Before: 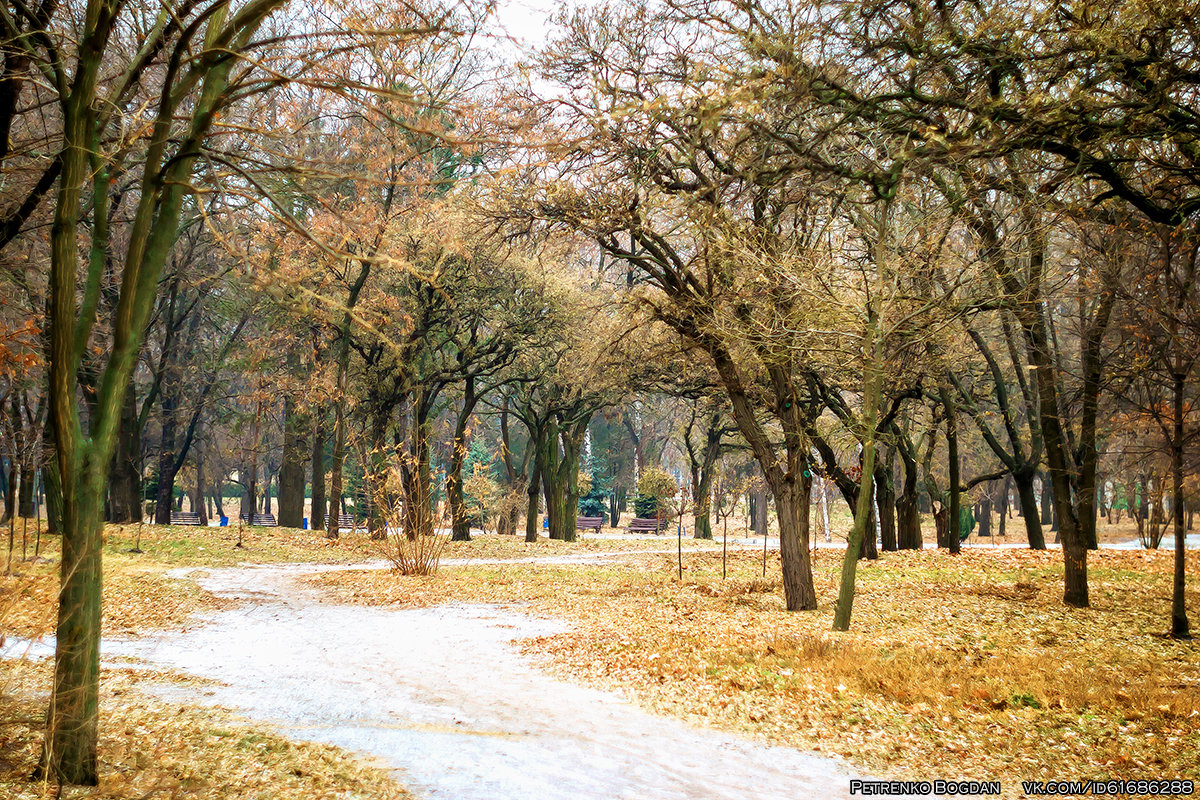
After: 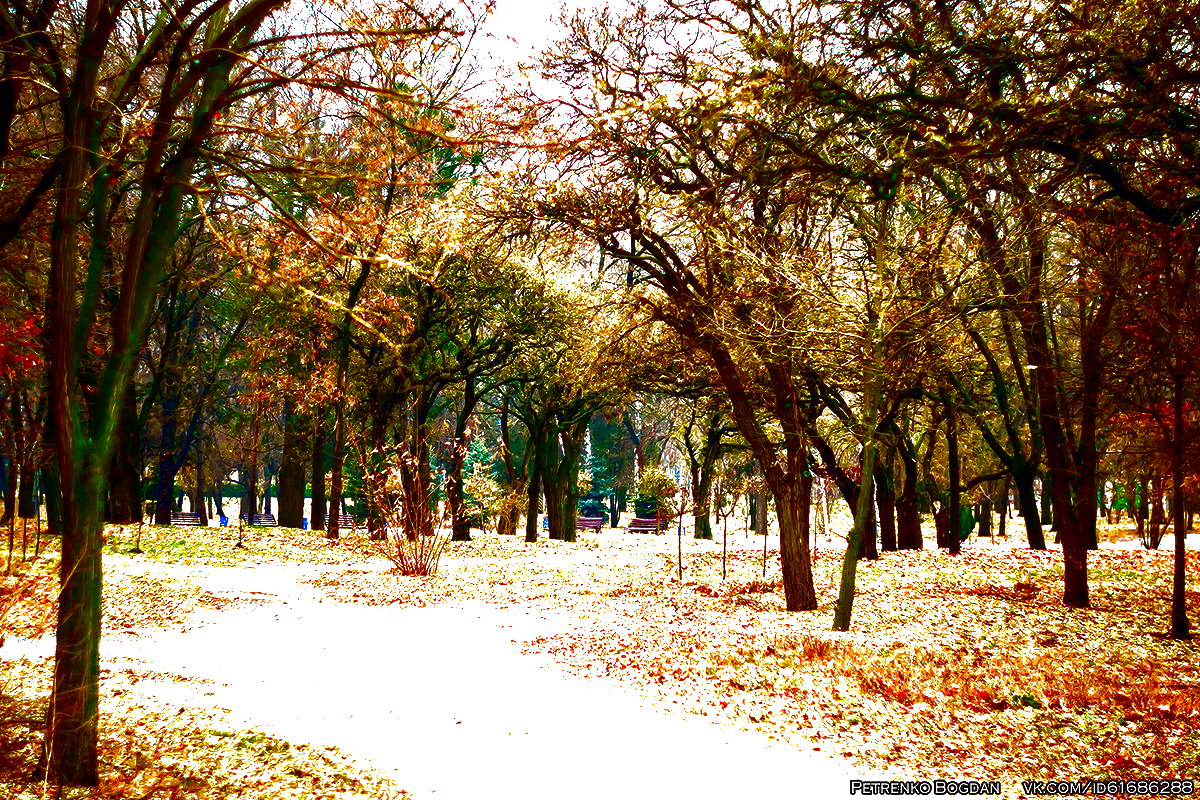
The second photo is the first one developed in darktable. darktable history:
contrast brightness saturation: brightness -1, saturation 1
base curve: curves: ch0 [(0, 0) (0.235, 0.266) (0.503, 0.496) (0.786, 0.72) (1, 1)]
split-toning: shadows › saturation 0.61, highlights › saturation 0.58, balance -28.74, compress 87.36%
exposure: exposure 1.137 EV, compensate highlight preservation false
